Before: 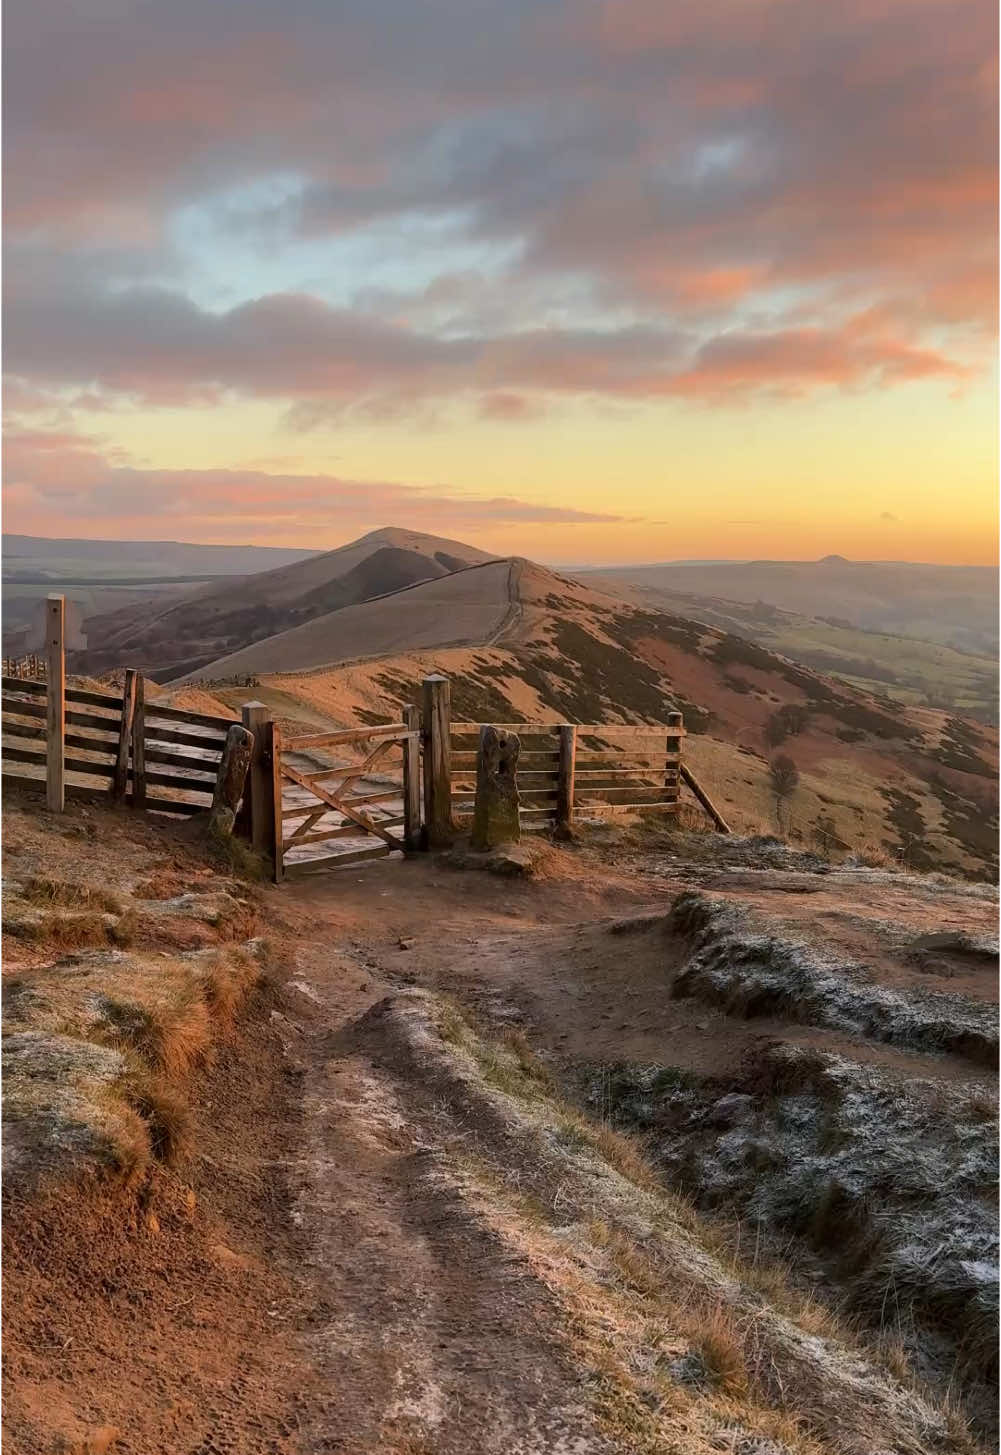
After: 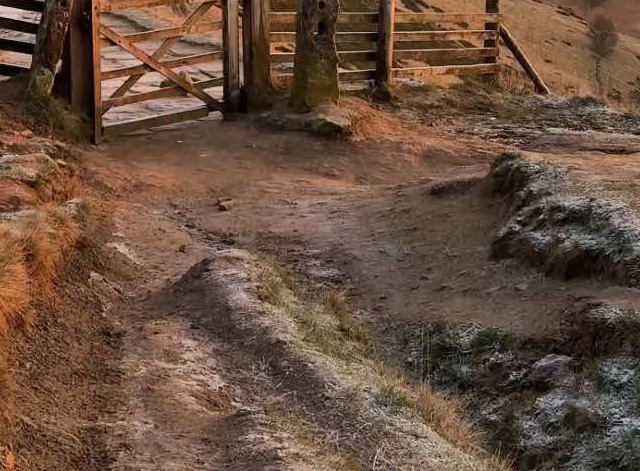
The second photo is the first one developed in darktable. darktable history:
shadows and highlights: soften with gaussian
crop: left 18.134%, top 50.813%, right 17.576%, bottom 16.805%
